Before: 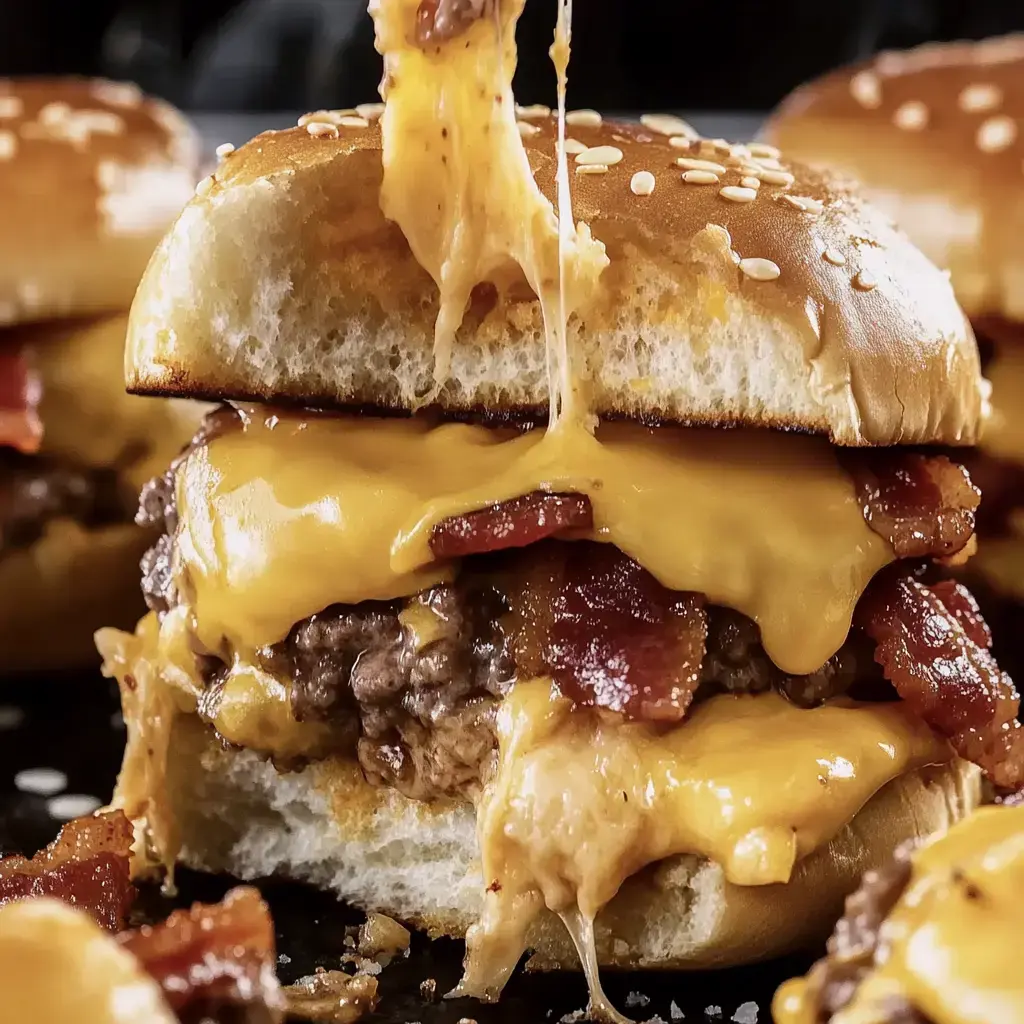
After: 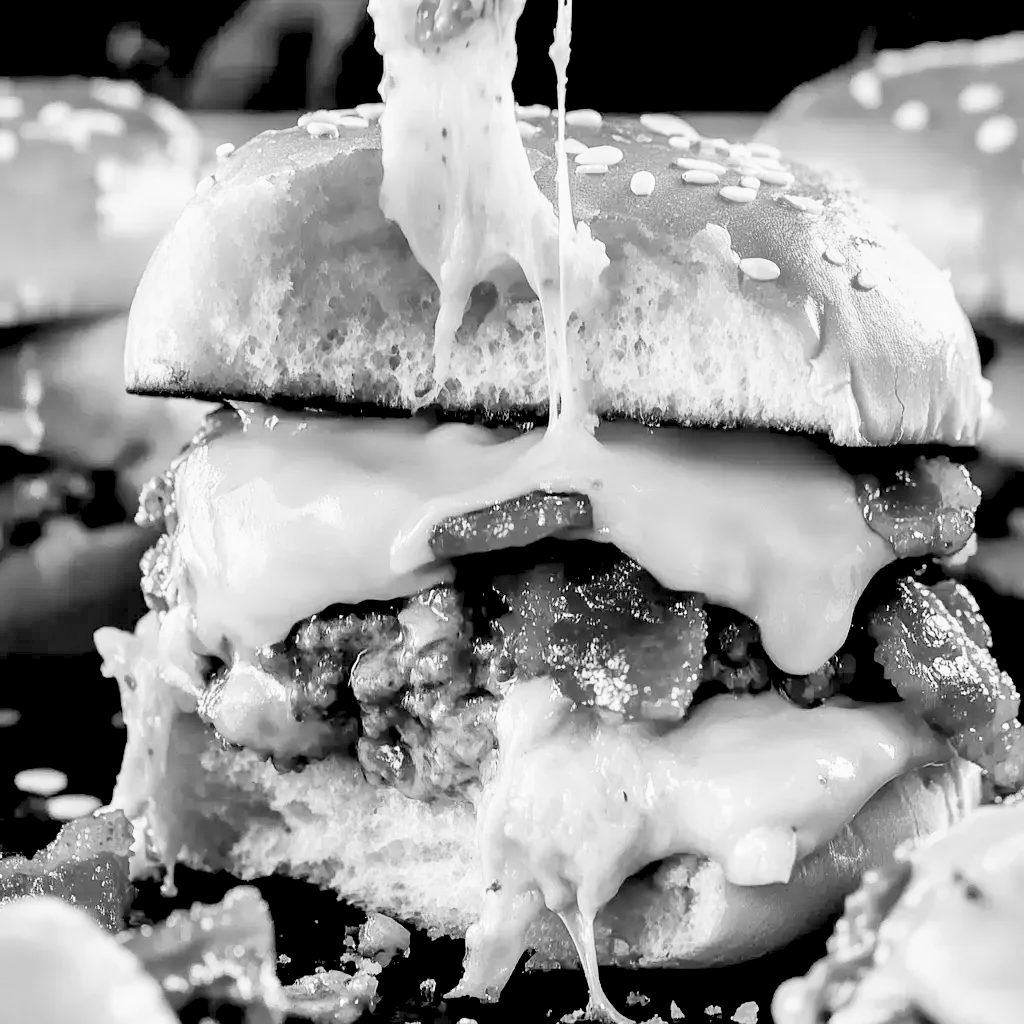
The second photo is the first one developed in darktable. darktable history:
global tonemap: drago (0.7, 100)
color zones: curves: ch1 [(0, -0.394) (0.143, -0.394) (0.286, -0.394) (0.429, -0.392) (0.571, -0.391) (0.714, -0.391) (0.857, -0.391) (1, -0.394)]
shadows and highlights: white point adjustment -3.64, highlights -63.34, highlights color adjustment 42%, soften with gaussian
exposure: black level correction 0.009, exposure 0.014 EV, compensate highlight preservation false
contrast brightness saturation: contrast 0.2, brightness 0.16, saturation 0.22
